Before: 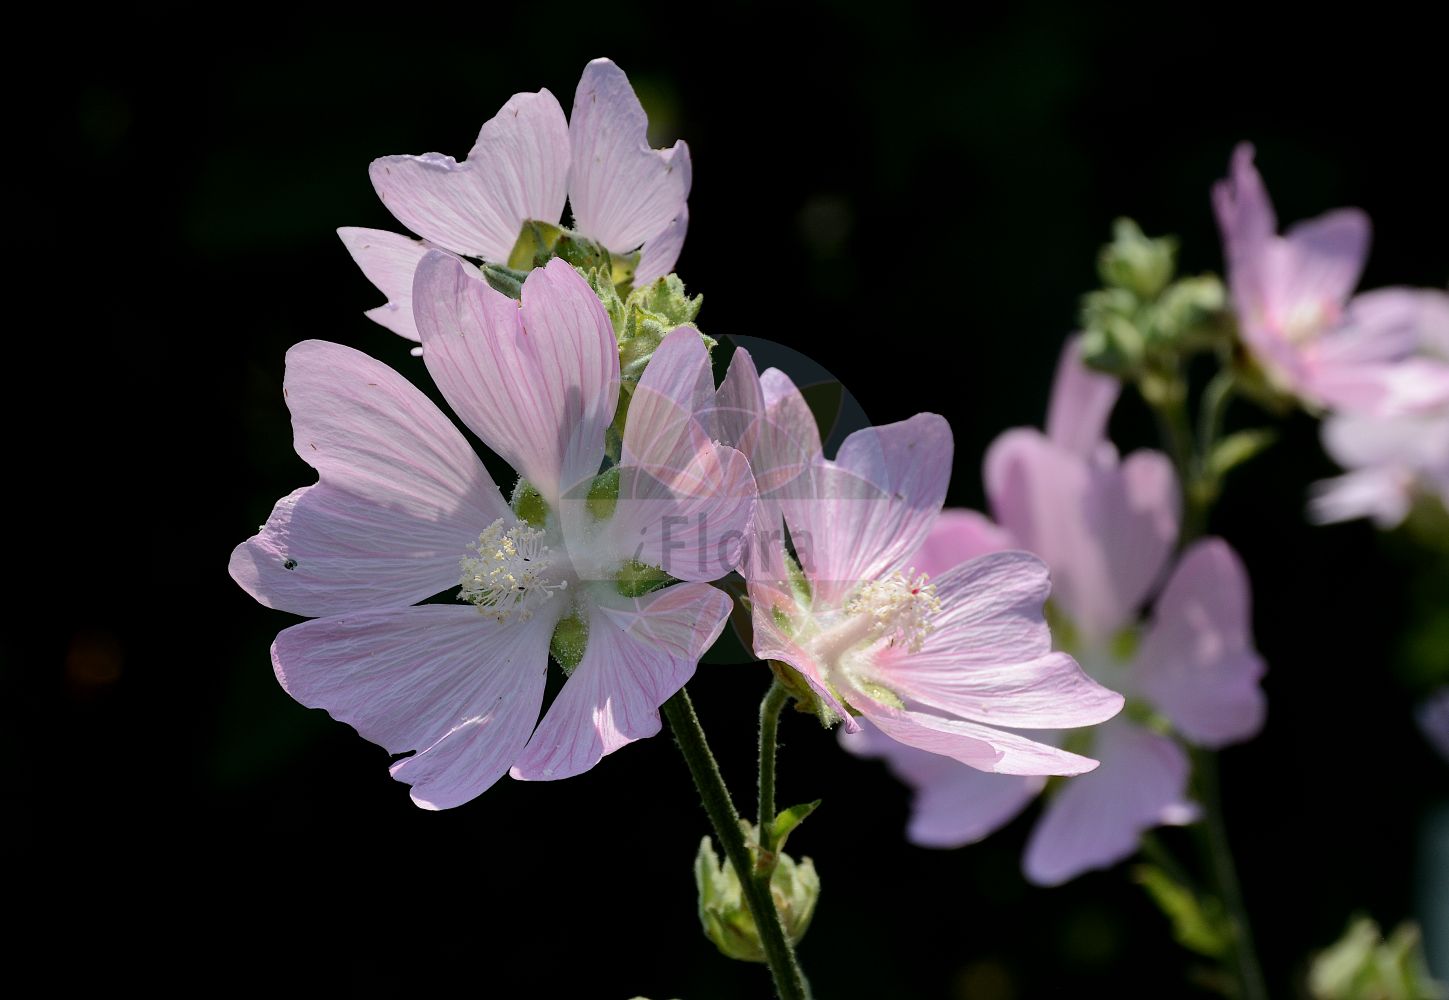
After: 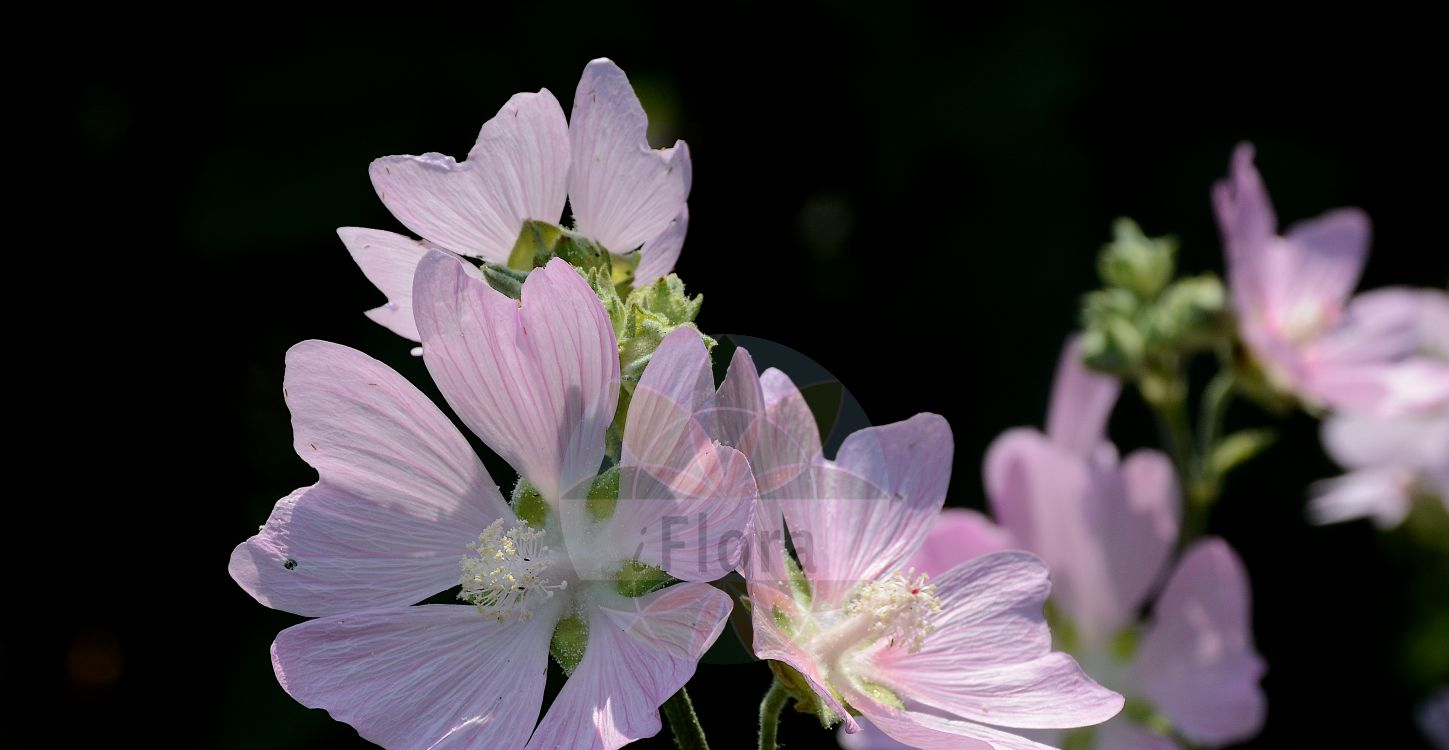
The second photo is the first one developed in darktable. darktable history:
vignetting: fall-off start 100.56%, saturation -0.034, width/height ratio 1.319
crop: bottom 24.992%
